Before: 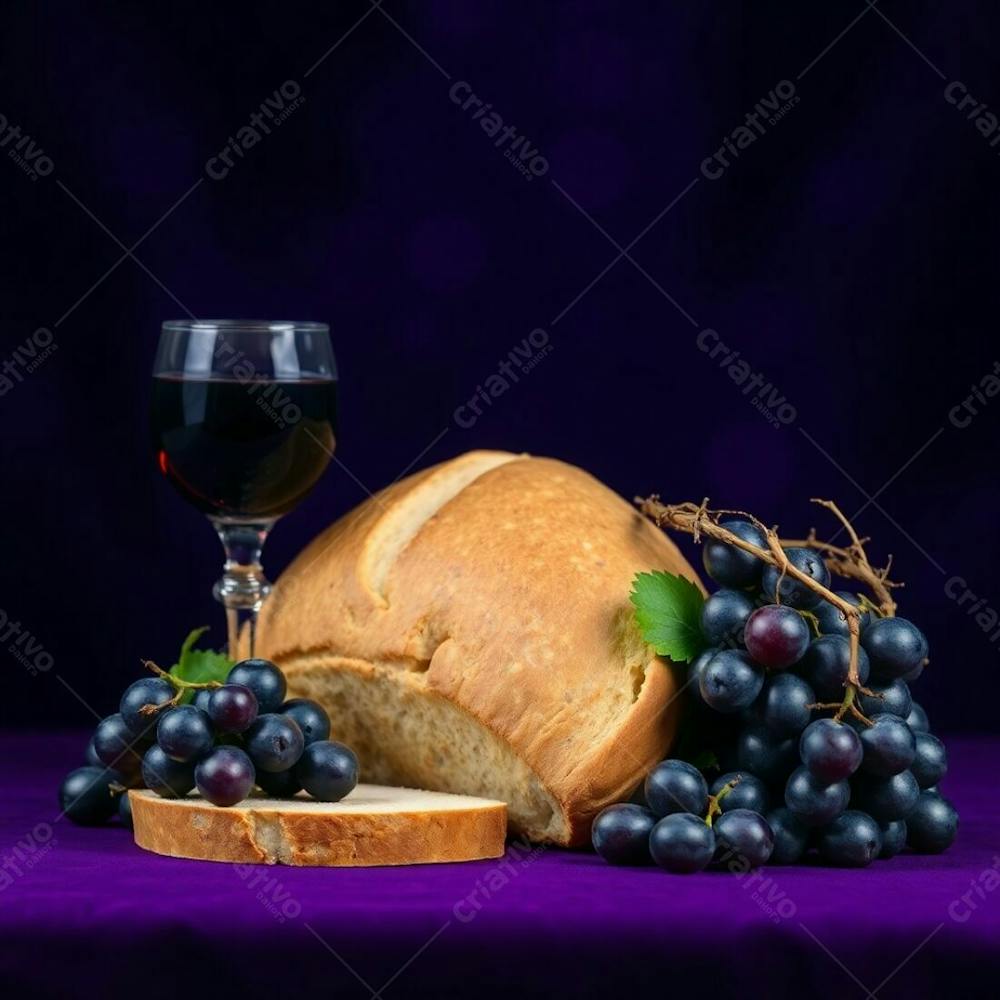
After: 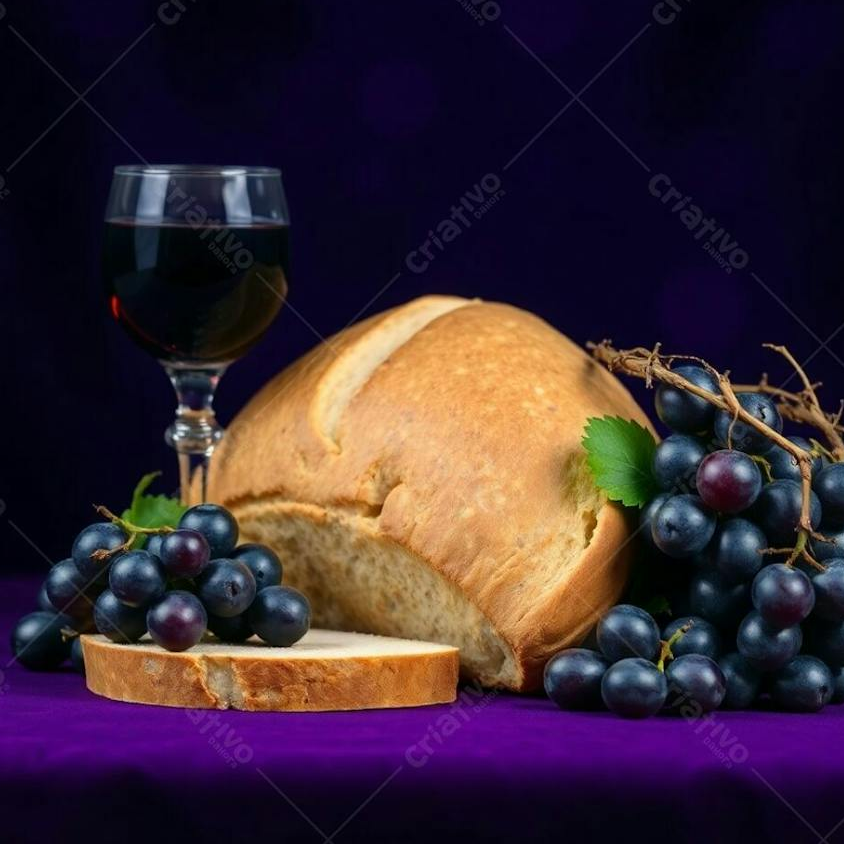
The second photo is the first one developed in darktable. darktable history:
tone equalizer: on, module defaults
crop and rotate: left 4.842%, top 15.51%, right 10.668%
exposure: compensate highlight preservation false
